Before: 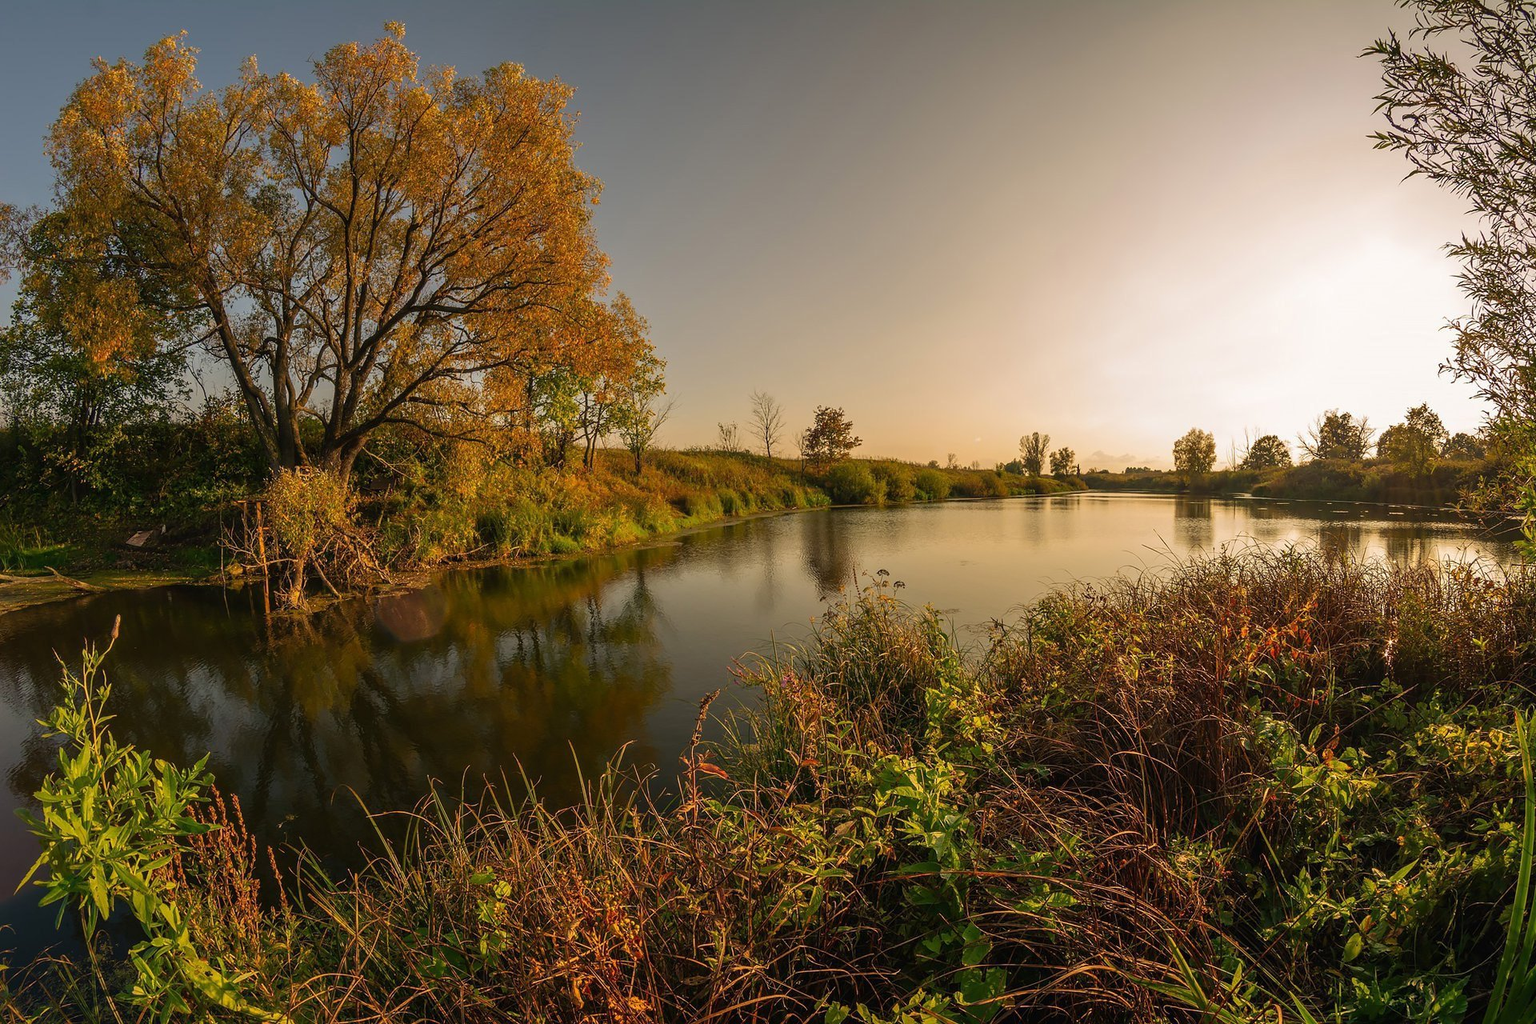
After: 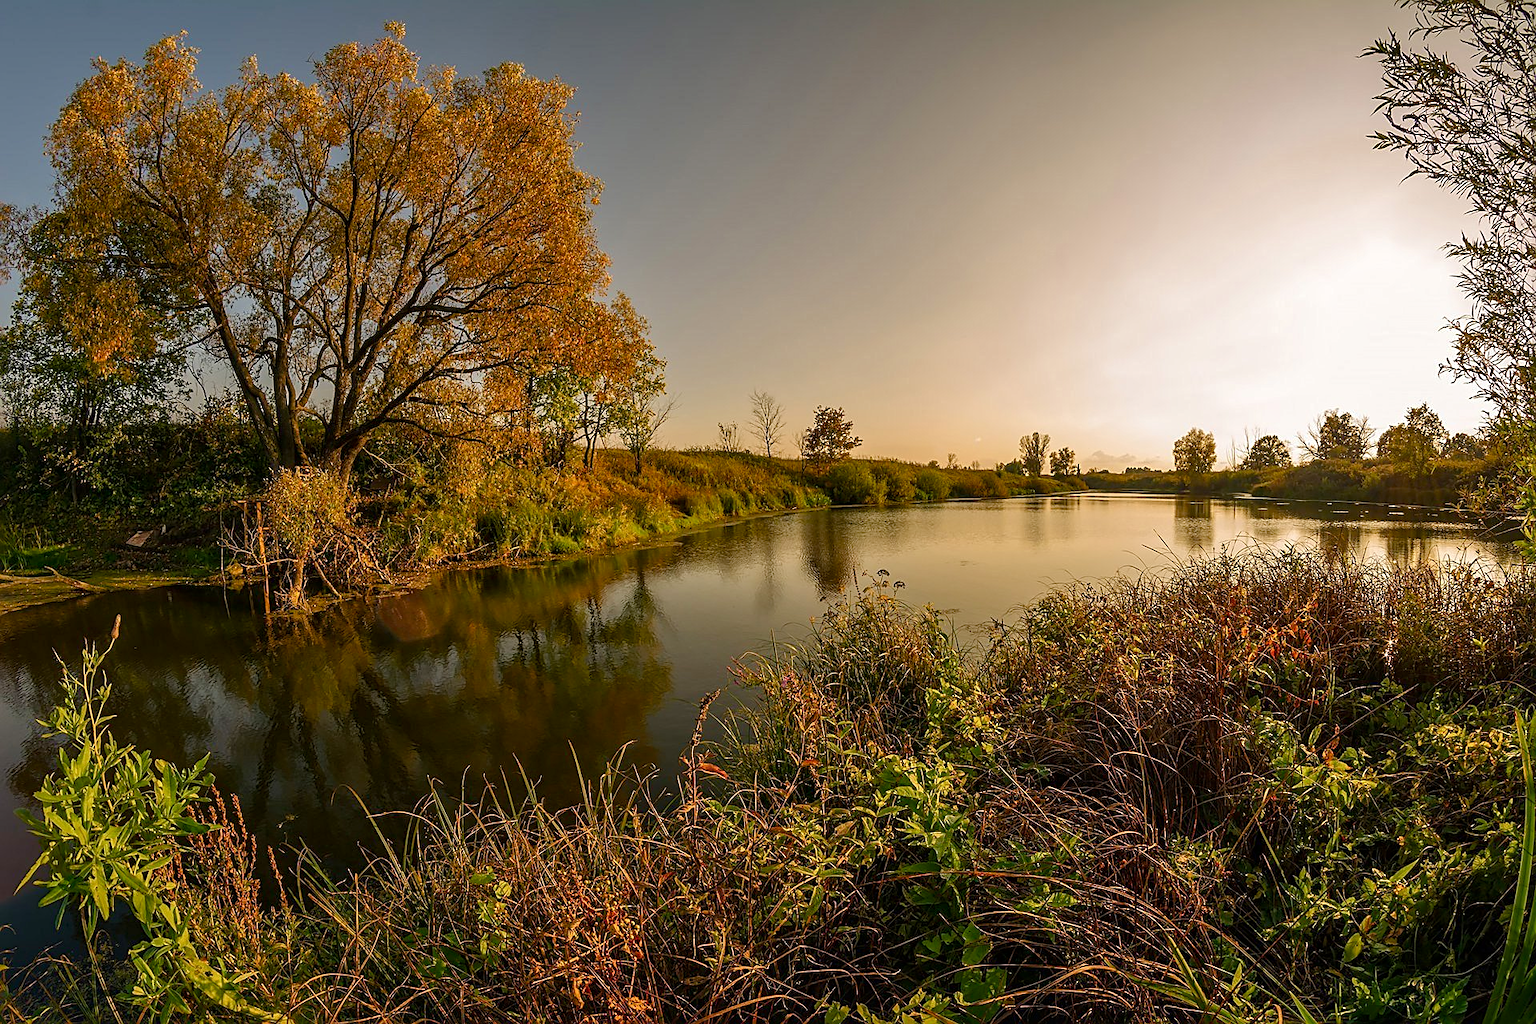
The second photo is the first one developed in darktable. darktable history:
local contrast: mode bilateral grid, contrast 20, coarseness 50, detail 132%, midtone range 0.2
sharpen: on, module defaults
color balance rgb: perceptual saturation grading › global saturation 20%, perceptual saturation grading › highlights -25%, perceptual saturation grading › shadows 25%
